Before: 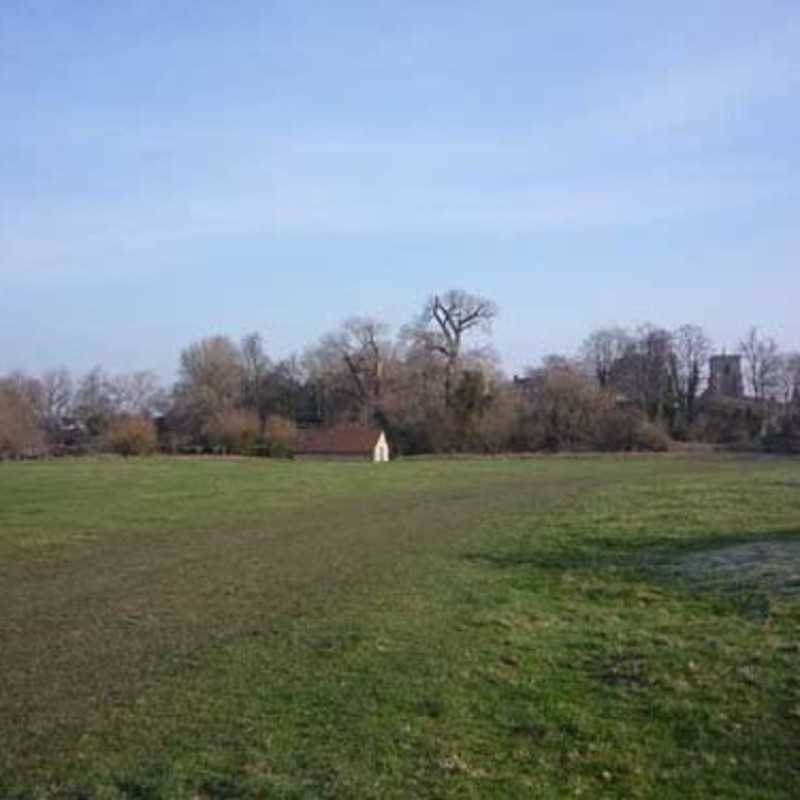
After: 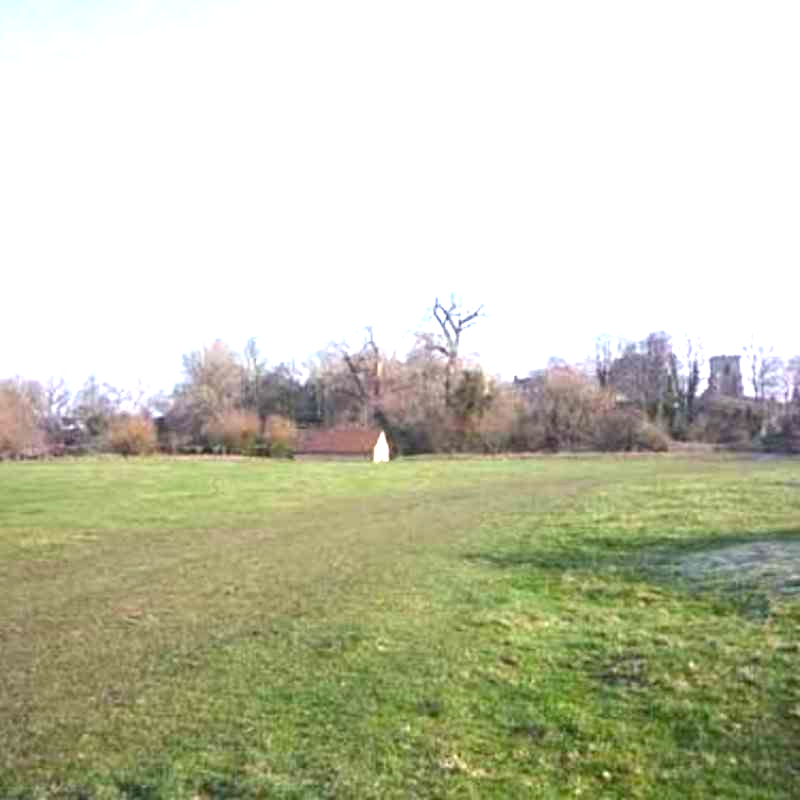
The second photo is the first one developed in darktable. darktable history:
exposure: black level correction 0.001, exposure 1.809 EV, compensate highlight preservation false
